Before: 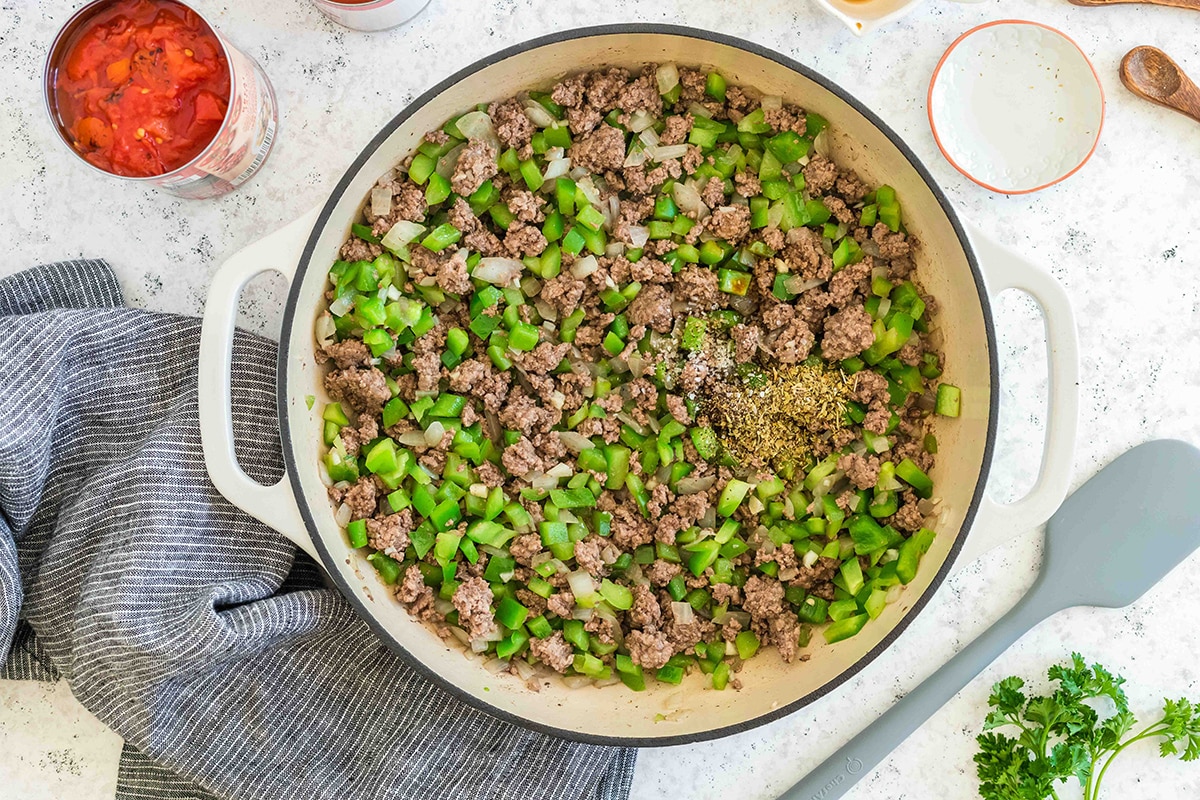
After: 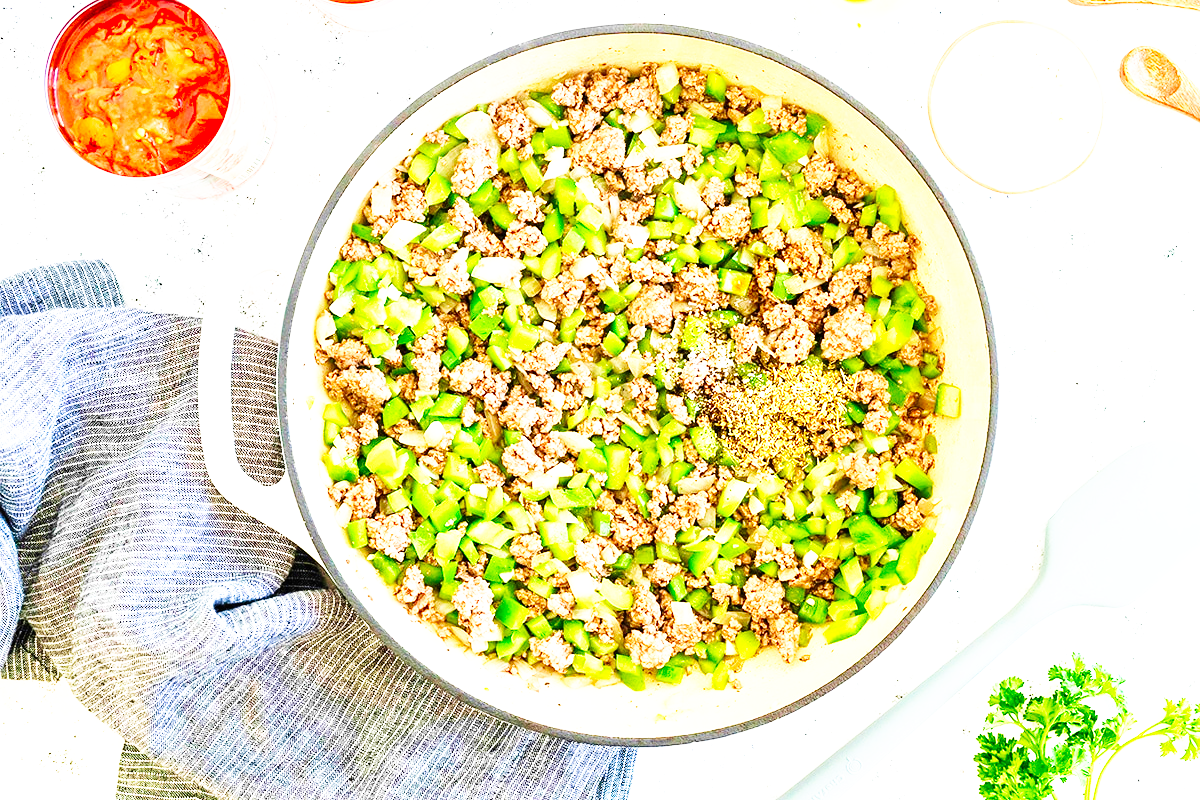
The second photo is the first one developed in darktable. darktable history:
contrast brightness saturation: brightness -0.016, saturation 0.337
base curve: curves: ch0 [(0, 0) (0.007, 0.004) (0.027, 0.03) (0.046, 0.07) (0.207, 0.54) (0.442, 0.872) (0.673, 0.972) (1, 1)], preserve colors none
exposure: exposure 1 EV, compensate highlight preservation false
velvia: strength 44.78%
